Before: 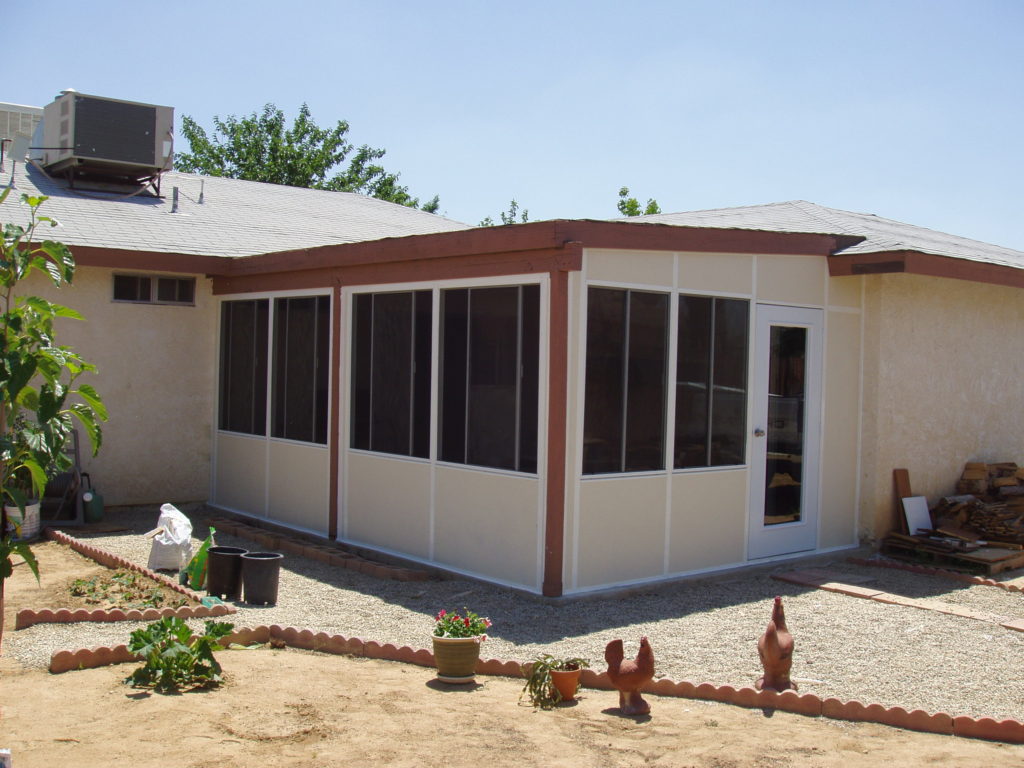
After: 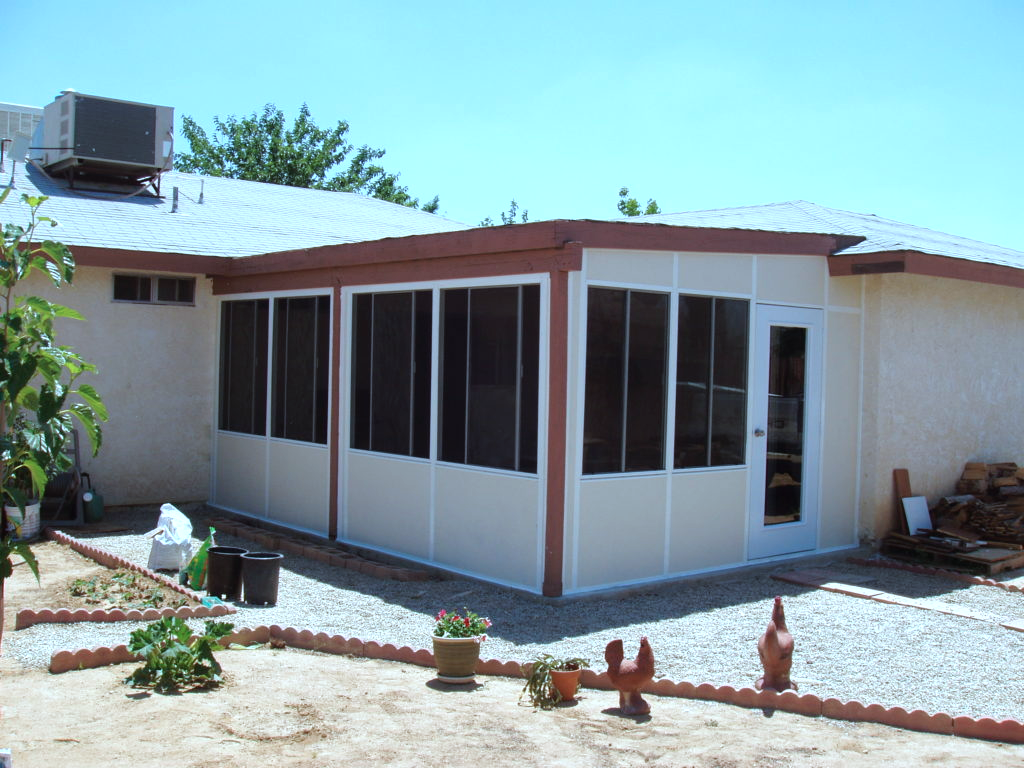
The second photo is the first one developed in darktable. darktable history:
base curve: curves: ch0 [(0, 0) (0.297, 0.298) (1, 1)], preserve colors none
tone equalizer: -8 EV -0.424 EV, -7 EV -0.357 EV, -6 EV -0.328 EV, -5 EV -0.25 EV, -3 EV 0.224 EV, -2 EV 0.342 EV, -1 EV 0.371 EV, +0 EV 0.391 EV
color correction: highlights a* -9.14, highlights b* -23.82
